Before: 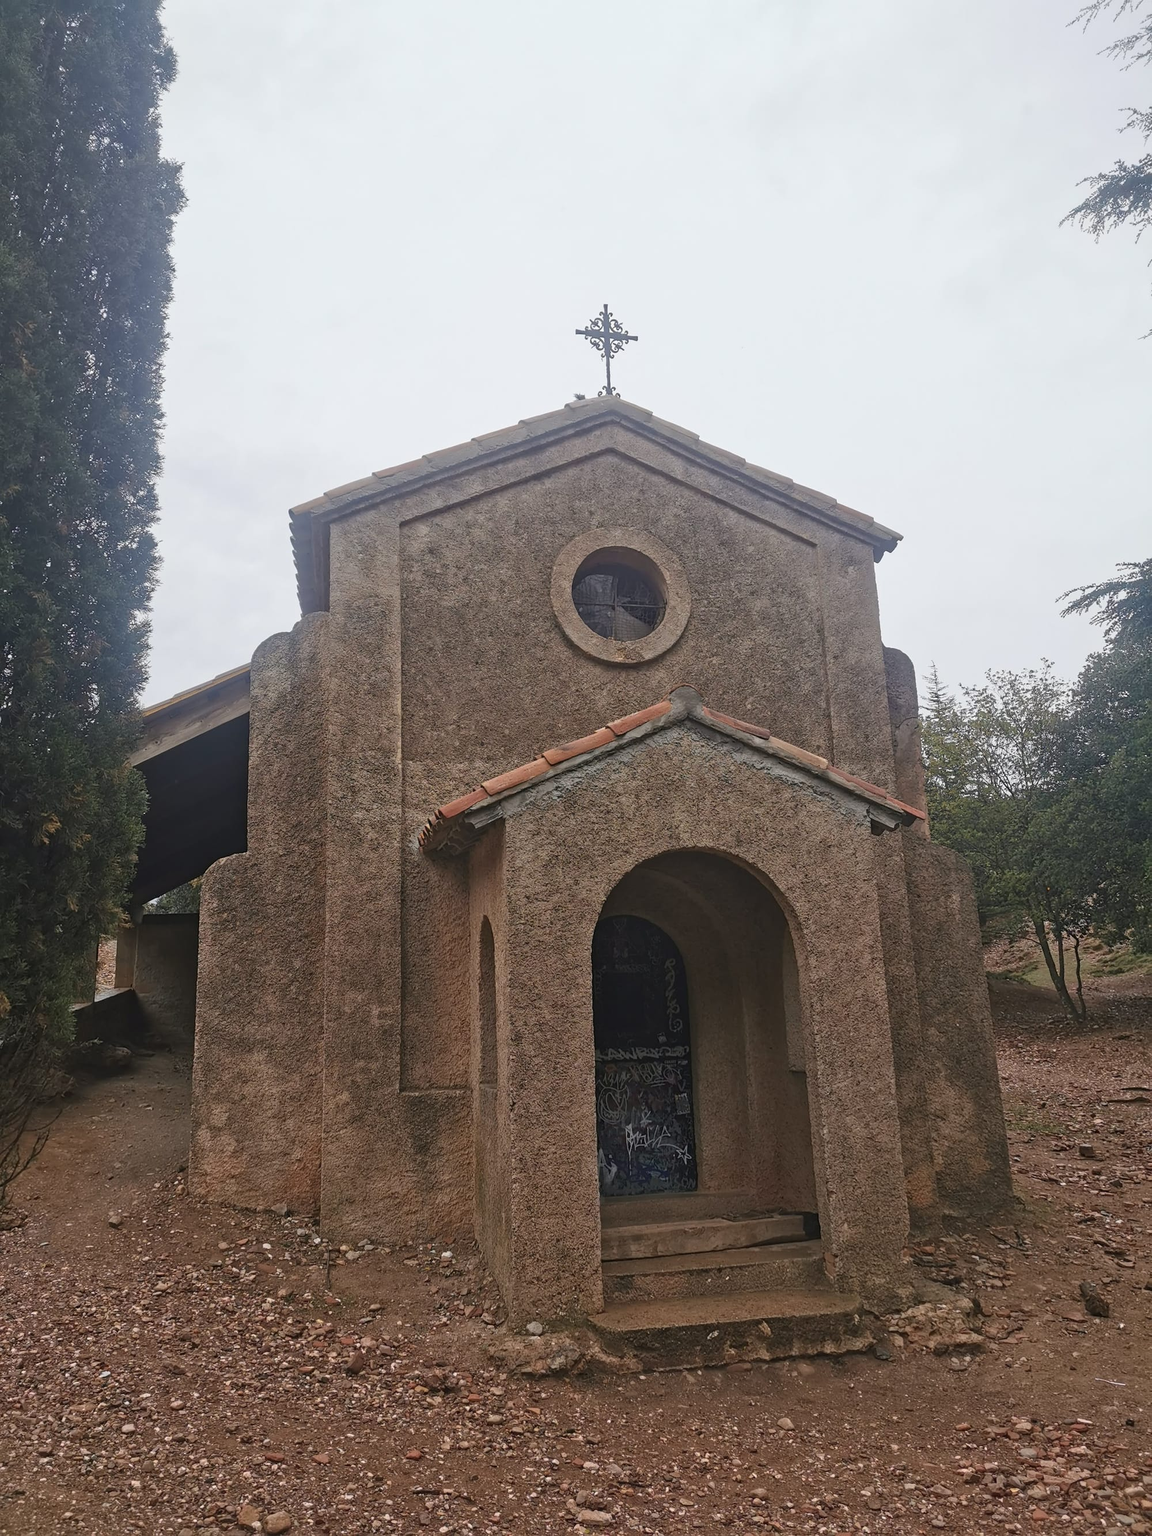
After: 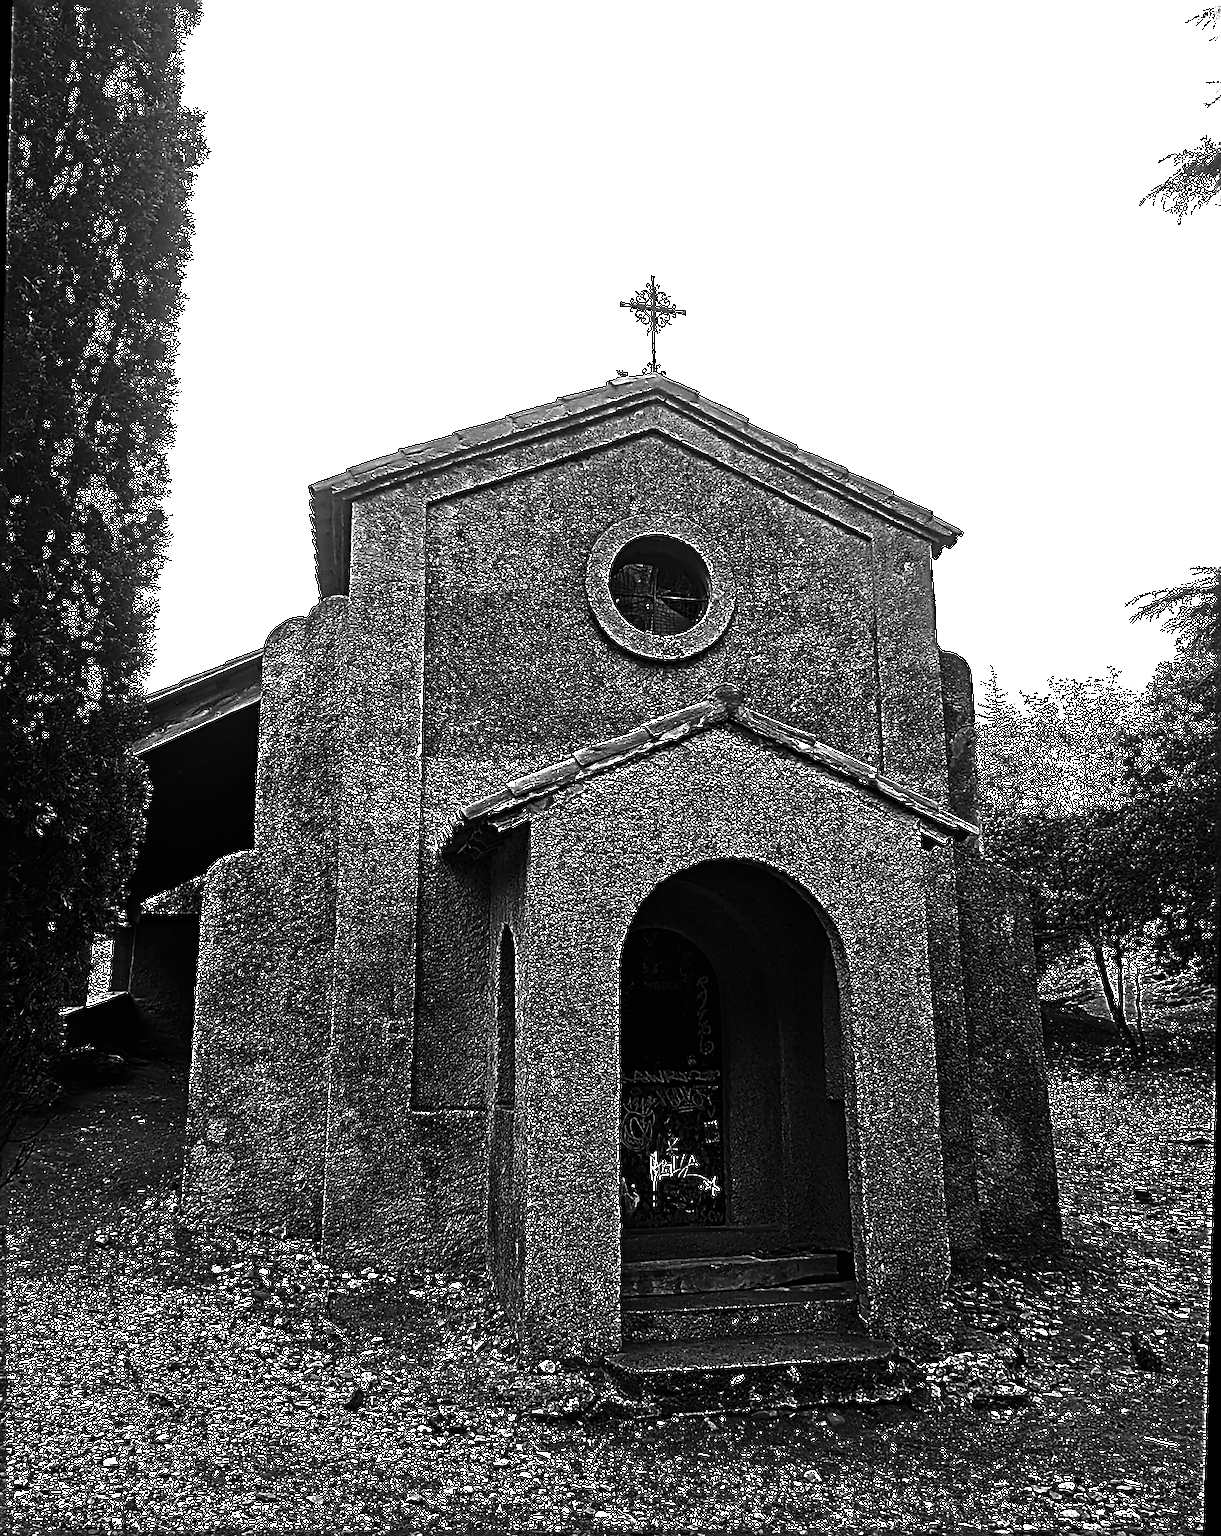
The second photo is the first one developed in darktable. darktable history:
contrast brightness saturation: contrast 0.02, brightness -1, saturation -1
exposure: black level correction 0, exposure 1.2 EV, compensate exposure bias true, compensate highlight preservation false
sharpen: radius 4.001, amount 2
rotate and perspective: rotation 1.57°, crop left 0.018, crop right 0.982, crop top 0.039, crop bottom 0.961
monochrome: a 16.06, b 15.48, size 1
crop and rotate: left 0.614%, top 0.179%, bottom 0.309%
vibrance: on, module defaults
tone equalizer: on, module defaults
